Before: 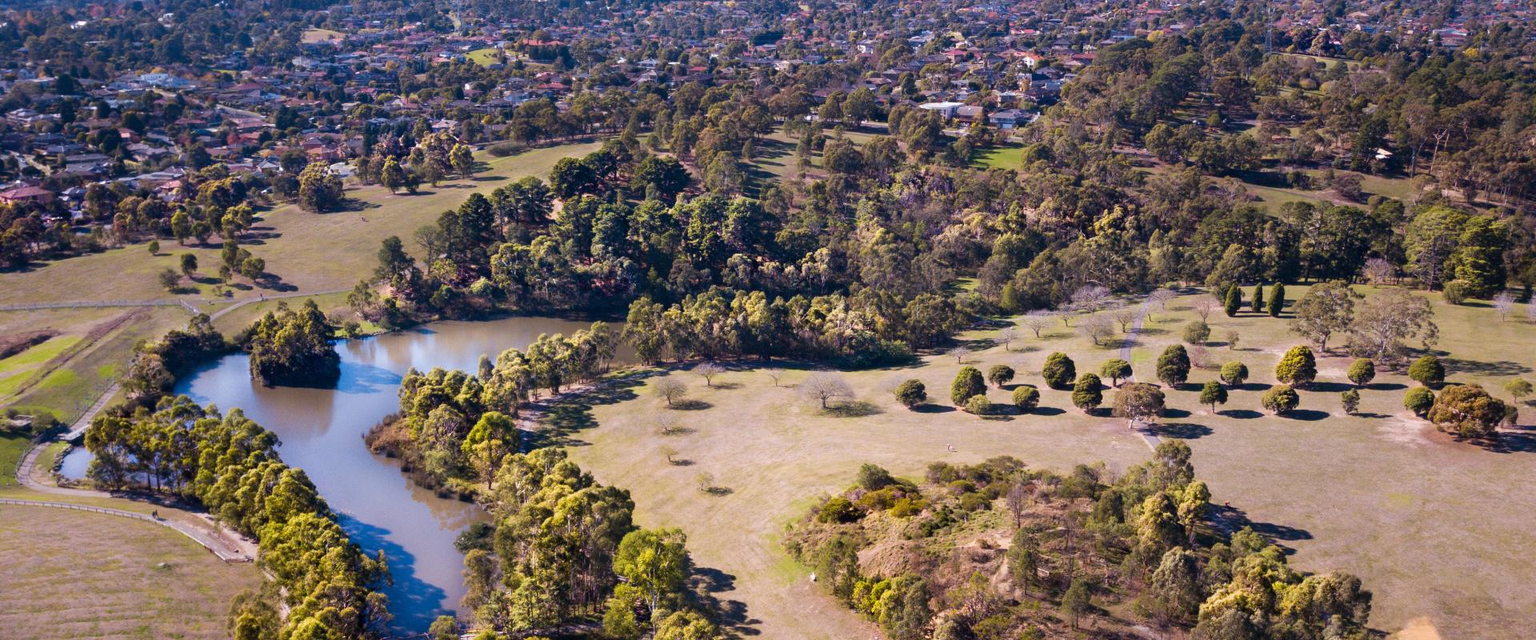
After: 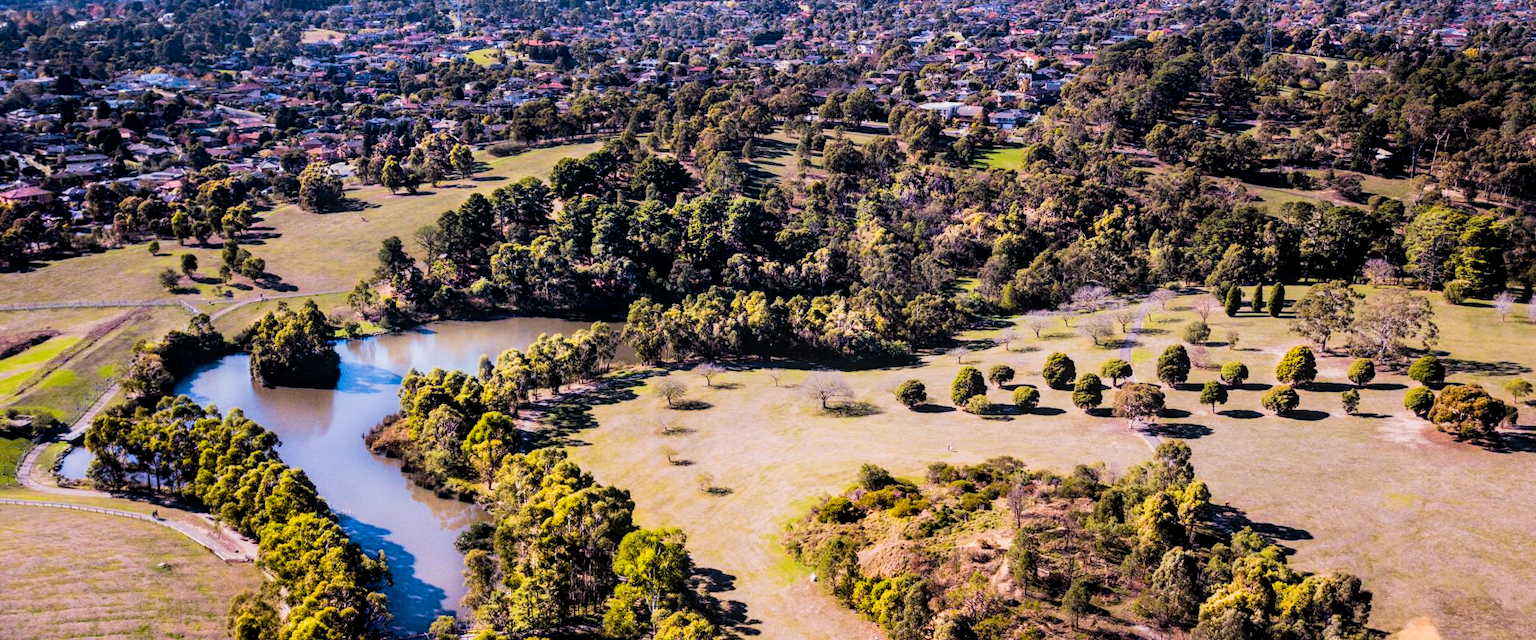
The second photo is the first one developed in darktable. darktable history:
filmic rgb: black relative exposure -5 EV, hardness 2.88, contrast 1.5, highlights saturation mix -30%
color balance rgb: perceptual saturation grading › global saturation 20%, global vibrance 20%
local contrast: on, module defaults
exposure: black level correction 0, exposure 0.3 EV, compensate highlight preservation false
